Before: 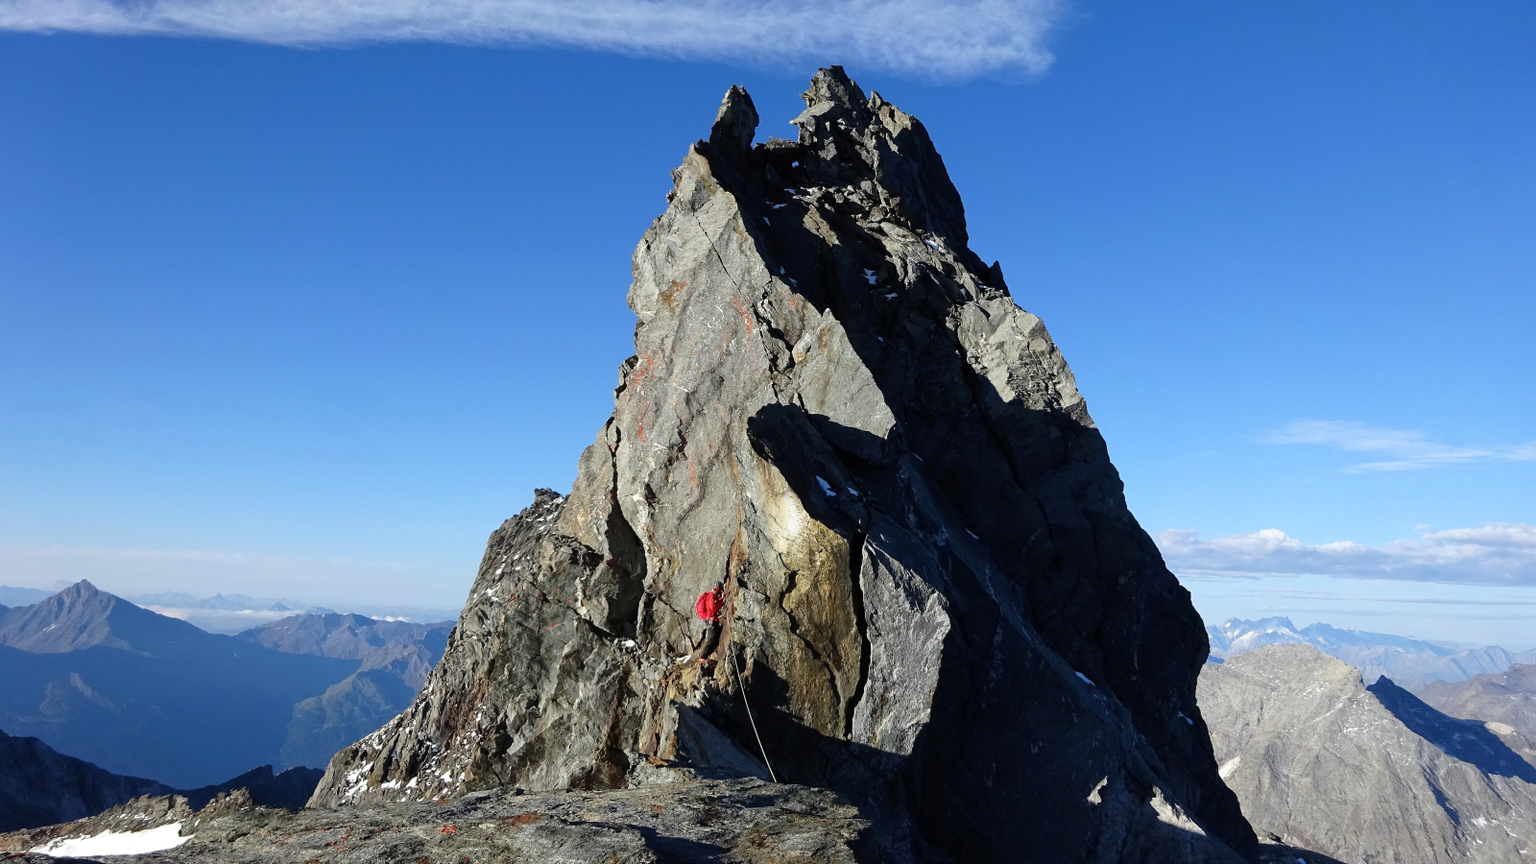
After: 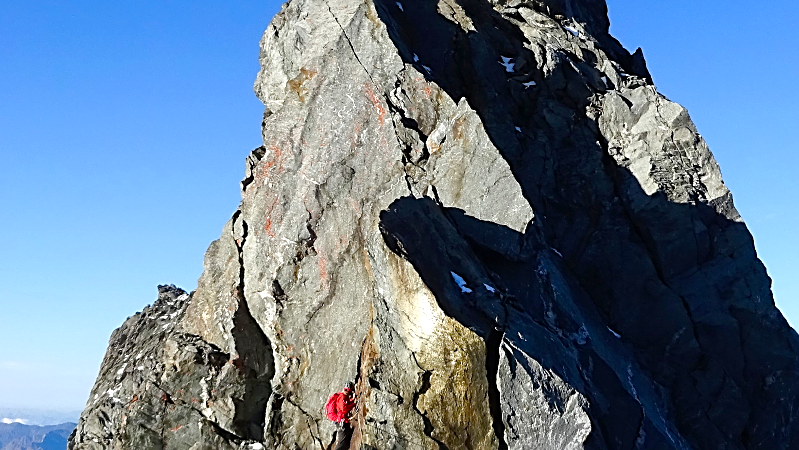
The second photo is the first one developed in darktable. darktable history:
sharpen: on, module defaults
color balance rgb: perceptual saturation grading › global saturation 20%, perceptual saturation grading › highlights -50%, perceptual saturation grading › shadows 30%, perceptual brilliance grading › global brilliance 10%, perceptual brilliance grading › shadows 15%
crop: left 25%, top 25%, right 25%, bottom 25%
